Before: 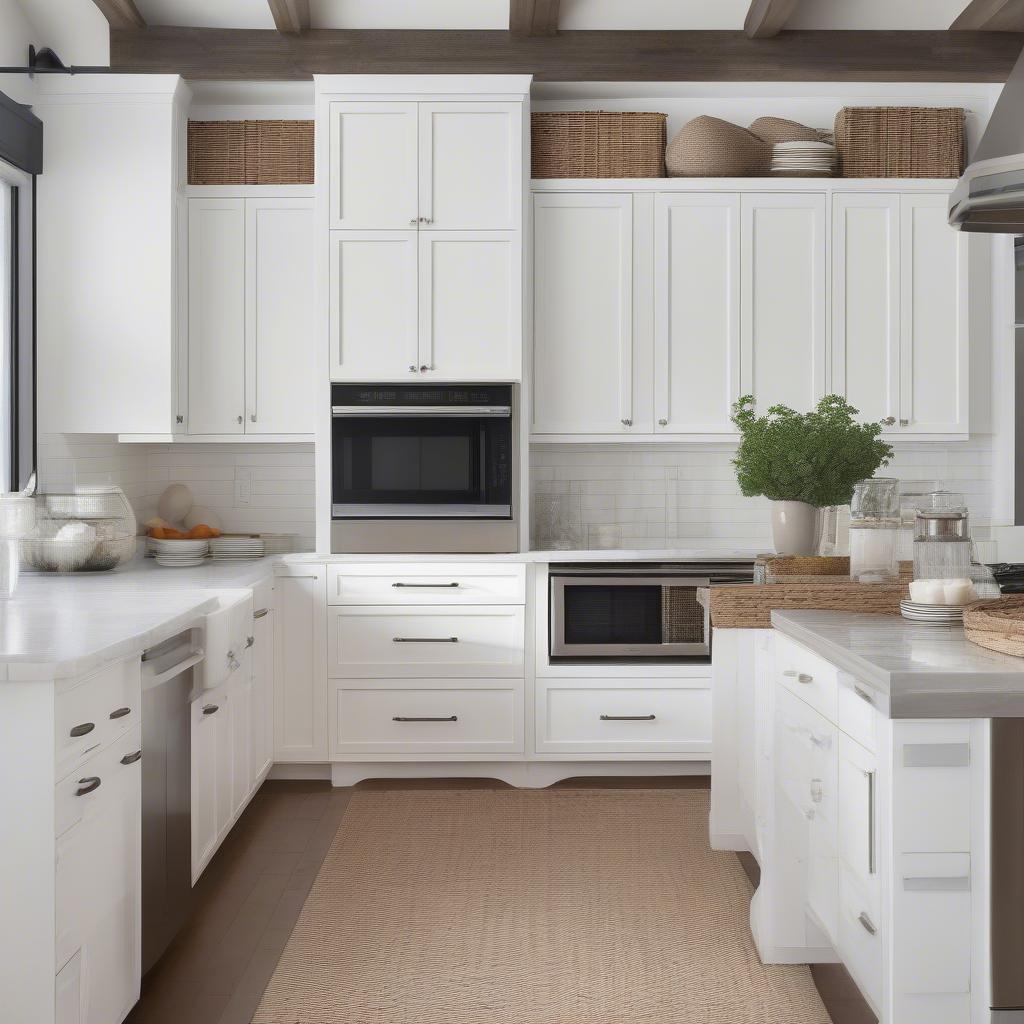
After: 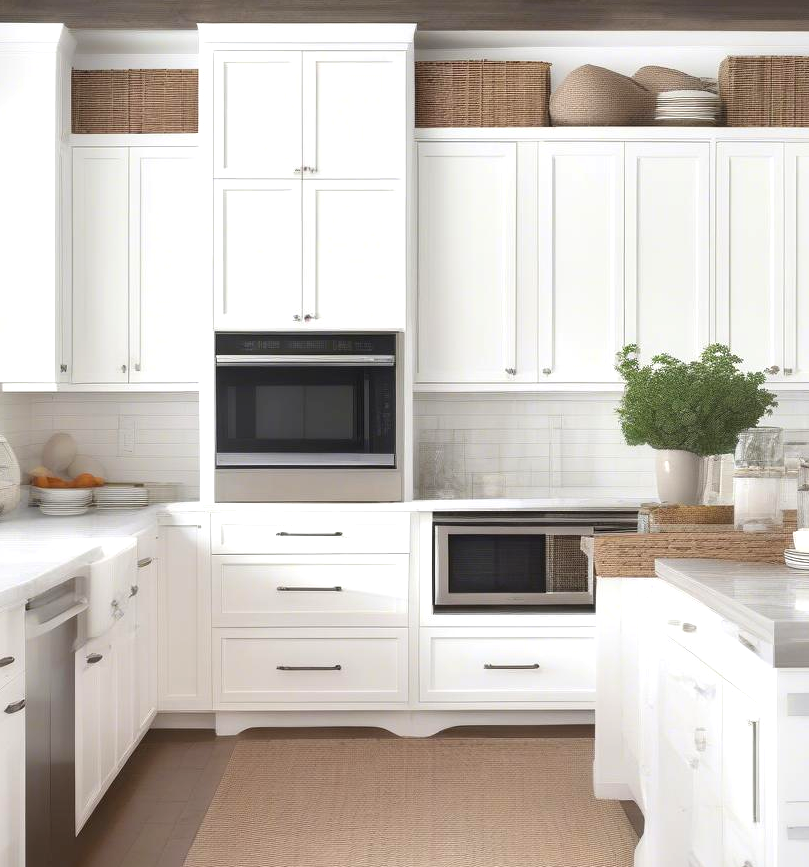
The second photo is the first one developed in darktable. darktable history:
crop: left 11.335%, top 5.075%, right 9.589%, bottom 10.201%
exposure: exposure 0.6 EV, compensate highlight preservation false
